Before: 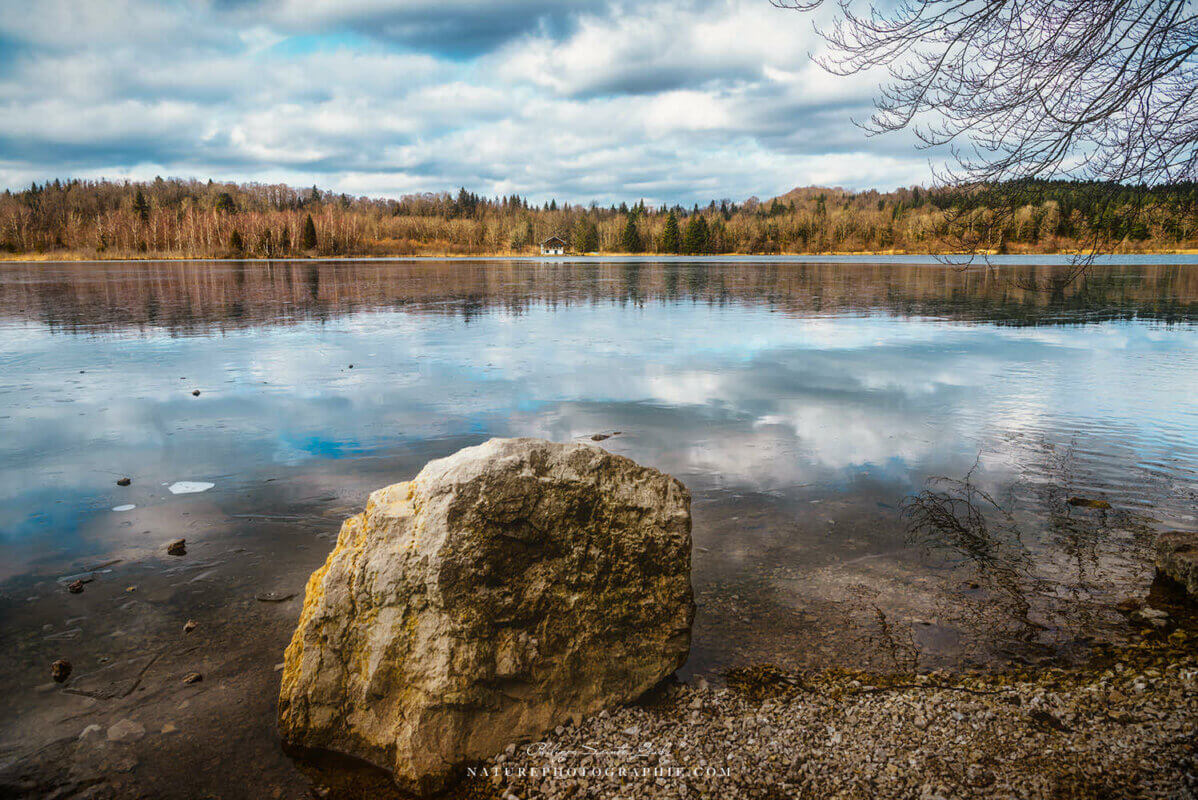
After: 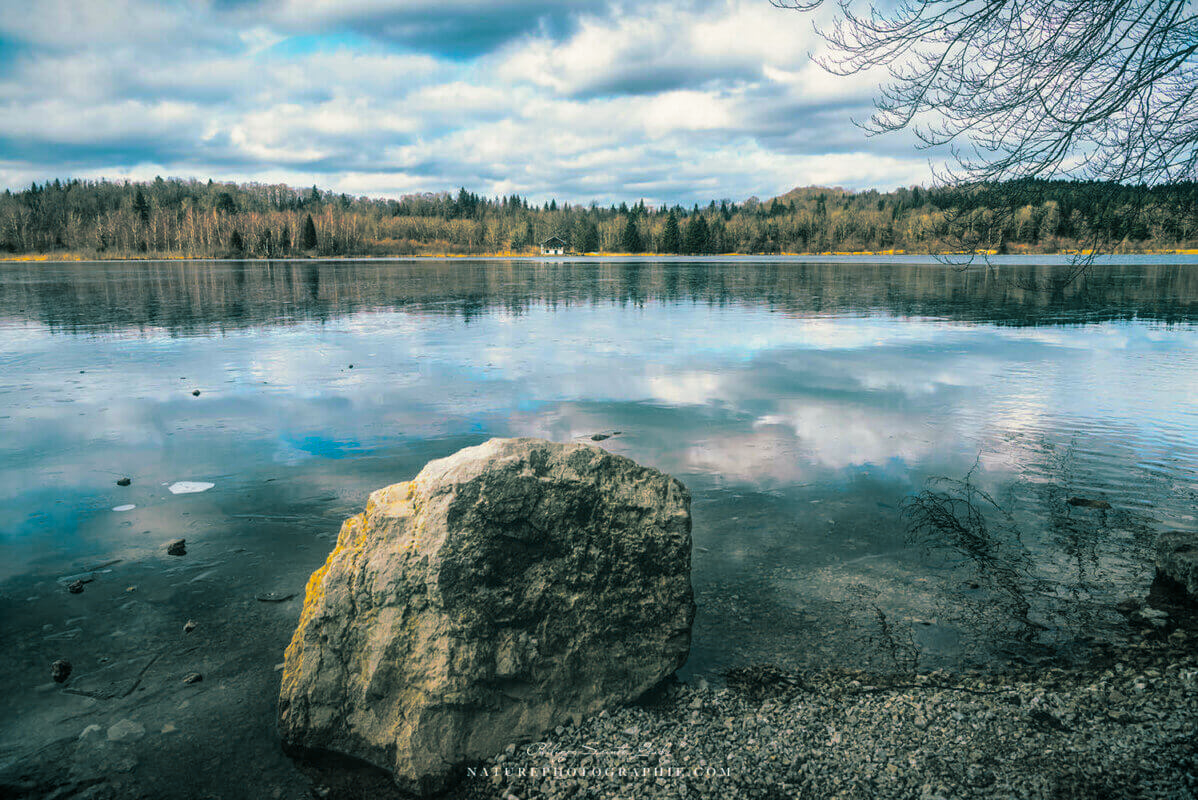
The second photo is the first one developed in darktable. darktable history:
color balance: output saturation 120%
split-toning: shadows › hue 186.43°, highlights › hue 49.29°, compress 30.29%
